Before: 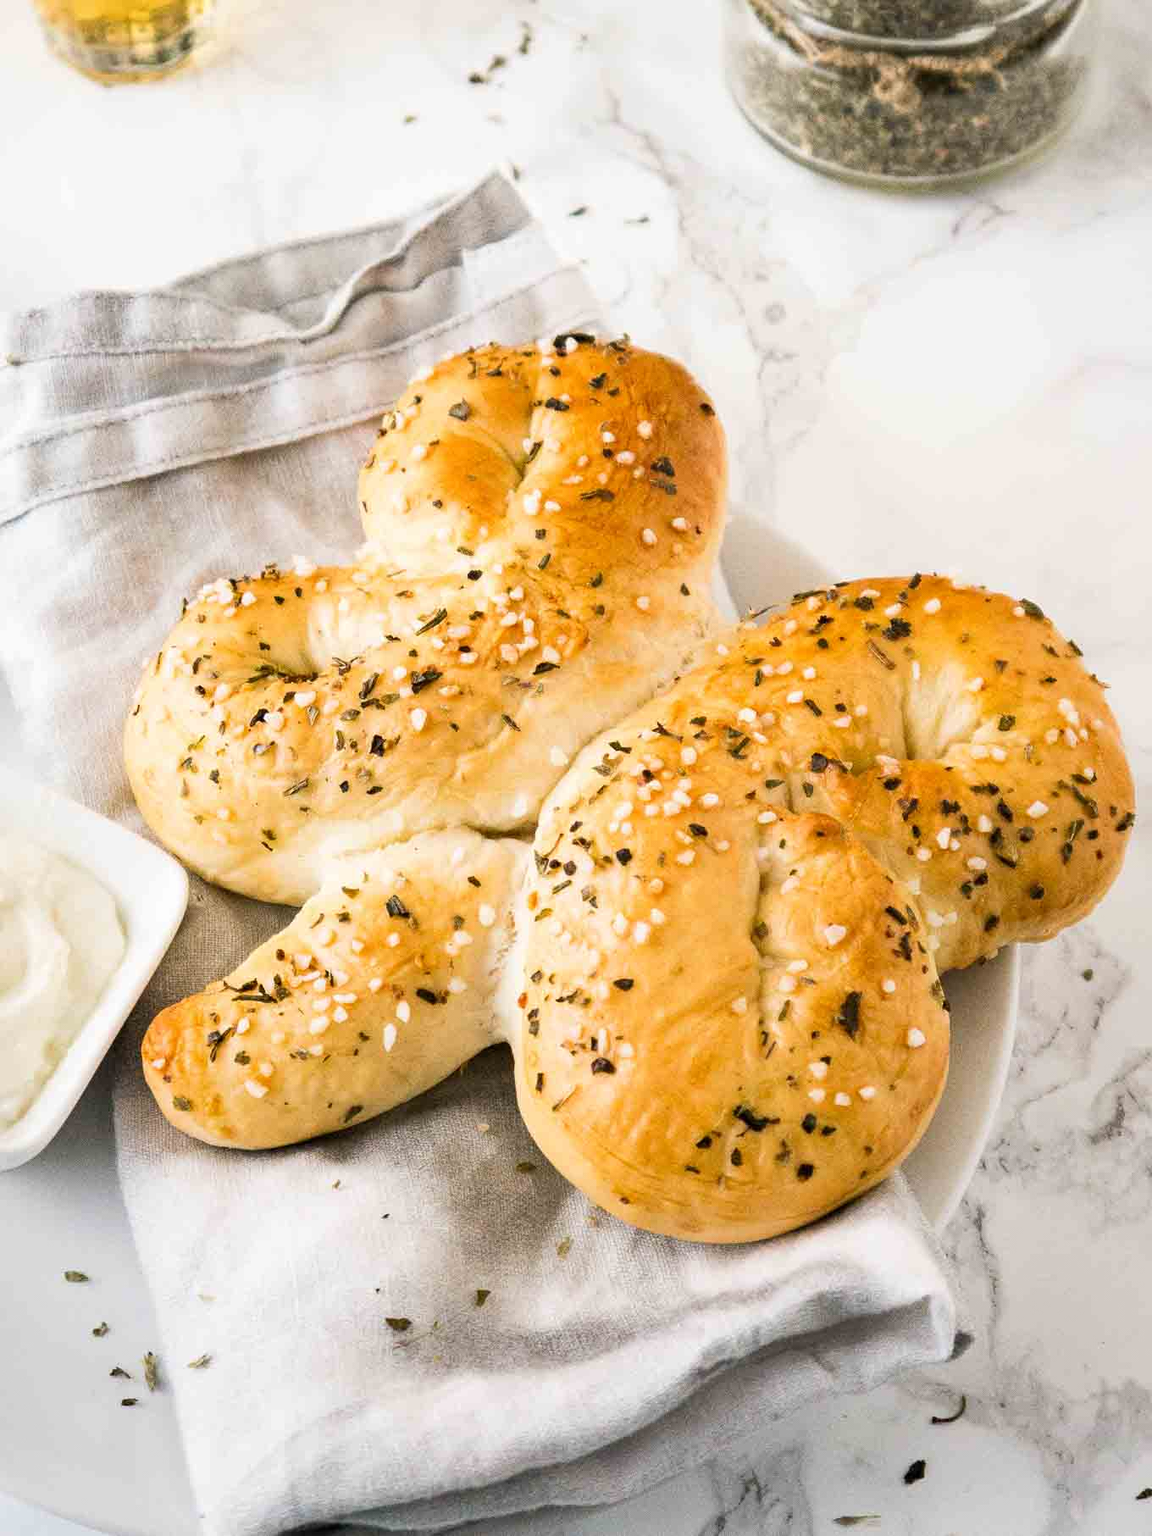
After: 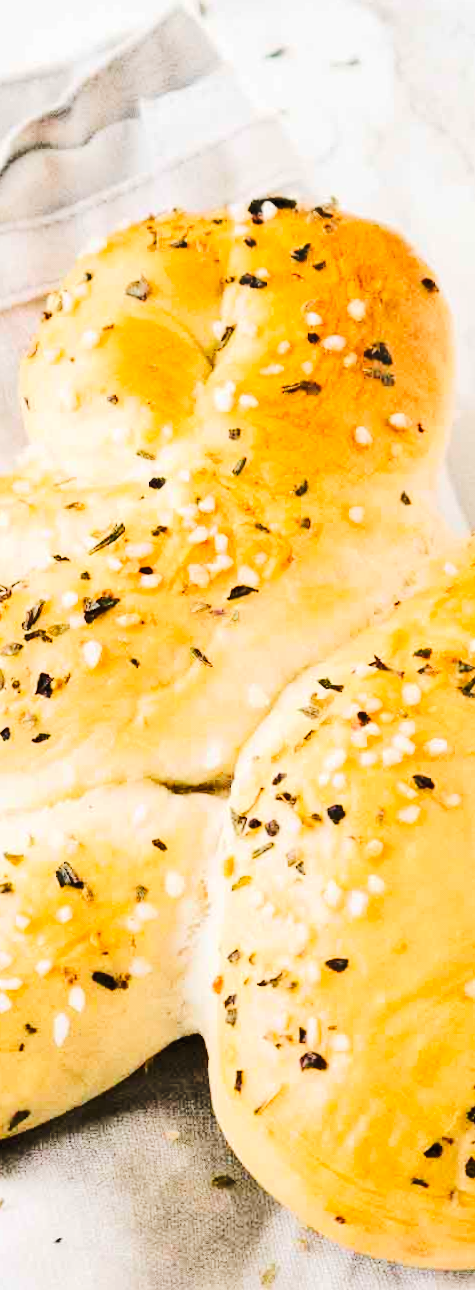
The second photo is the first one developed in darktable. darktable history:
crop and rotate: left 29.476%, top 10.214%, right 35.32%, bottom 17.333%
rotate and perspective: rotation -0.45°, automatic cropping original format, crop left 0.008, crop right 0.992, crop top 0.012, crop bottom 0.988
tone curve: curves: ch0 [(0, 0) (0.003, 0.018) (0.011, 0.019) (0.025, 0.024) (0.044, 0.037) (0.069, 0.053) (0.1, 0.075) (0.136, 0.105) (0.177, 0.136) (0.224, 0.179) (0.277, 0.244) (0.335, 0.319) (0.399, 0.4) (0.468, 0.495) (0.543, 0.58) (0.623, 0.671) (0.709, 0.757) (0.801, 0.838) (0.898, 0.913) (1, 1)], preserve colors none
rgb curve: curves: ch0 [(0, 0) (0.284, 0.292) (0.505, 0.644) (1, 1)]; ch1 [(0, 0) (0.284, 0.292) (0.505, 0.644) (1, 1)]; ch2 [(0, 0) (0.284, 0.292) (0.505, 0.644) (1, 1)], compensate middle gray true
